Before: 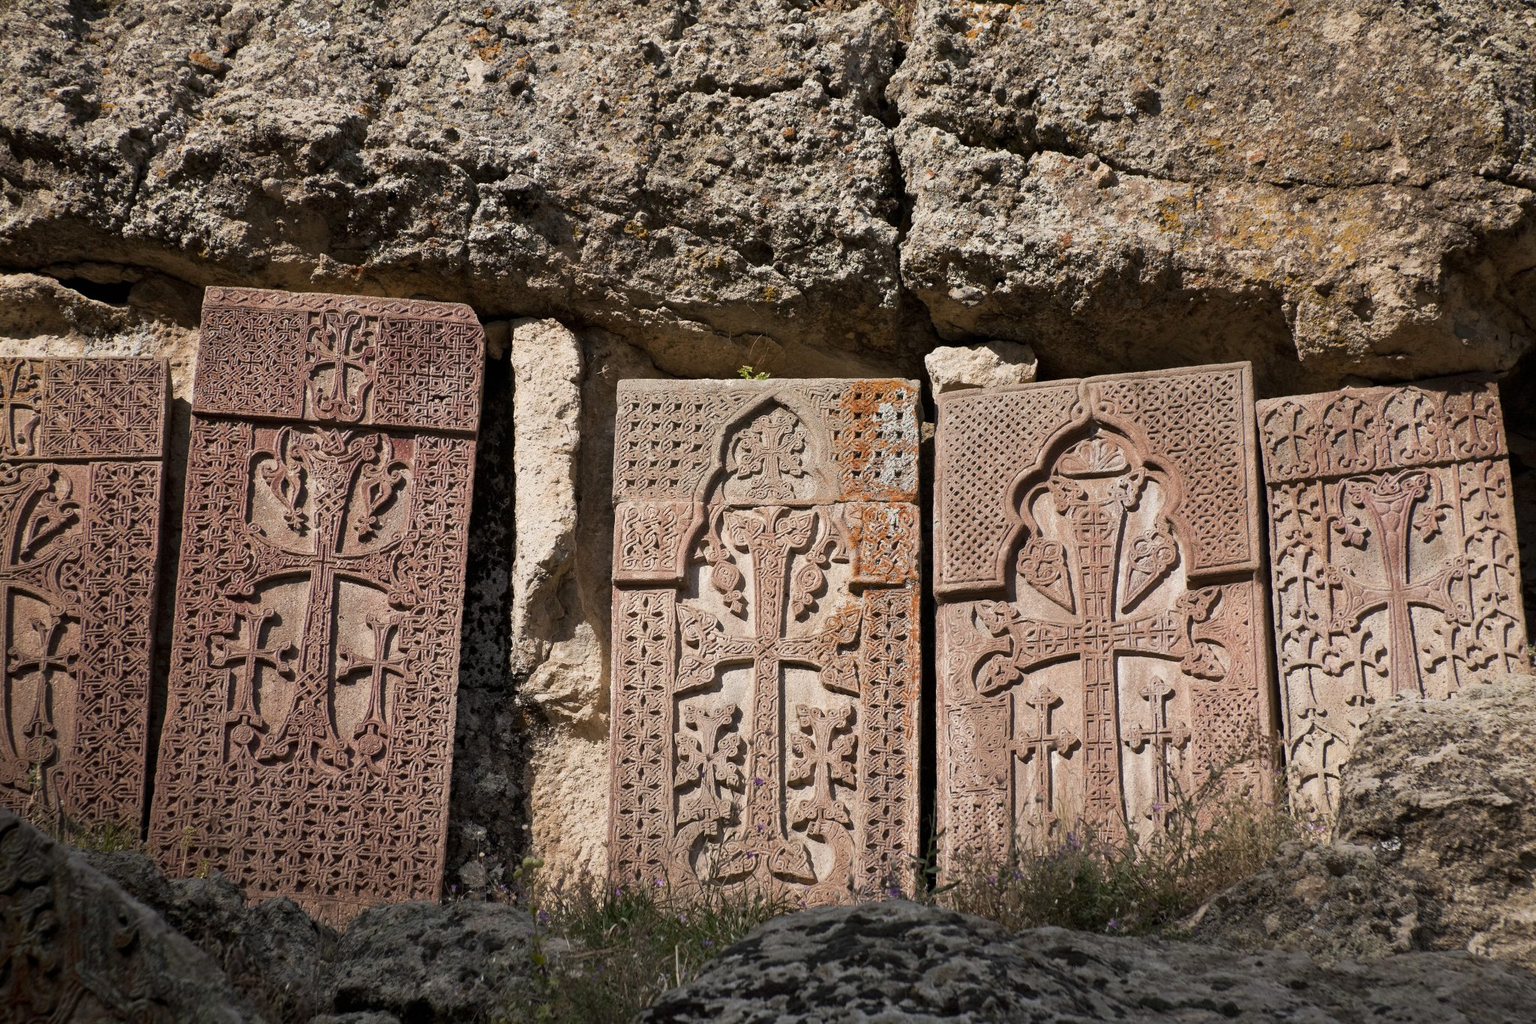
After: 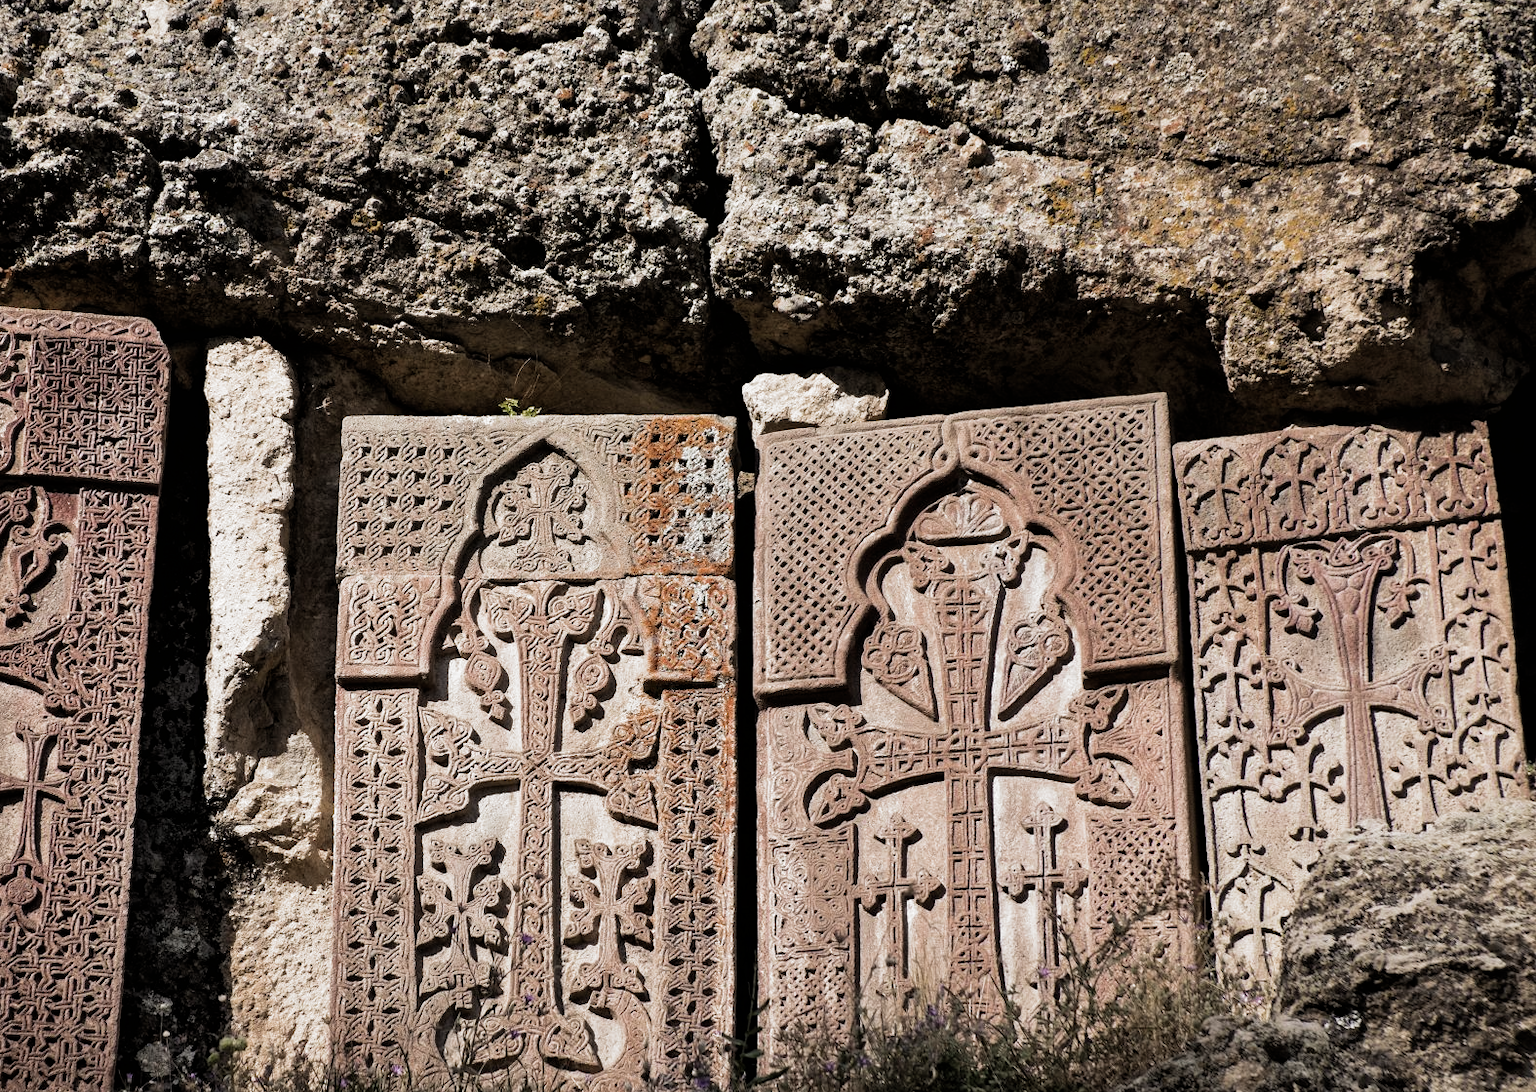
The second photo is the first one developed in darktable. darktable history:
contrast brightness saturation: saturation -0.05
filmic rgb: black relative exposure -8.2 EV, white relative exposure 2.2 EV, threshold 3 EV, hardness 7.11, latitude 75%, contrast 1.325, highlights saturation mix -2%, shadows ↔ highlights balance 30%, preserve chrominance RGB euclidean norm, color science v5 (2021), contrast in shadows safe, contrast in highlights safe, enable highlight reconstruction true
crop: left 23.095%, top 5.827%, bottom 11.854%
shadows and highlights: radius 118.69, shadows 42.21, highlights -61.56, soften with gaussian
